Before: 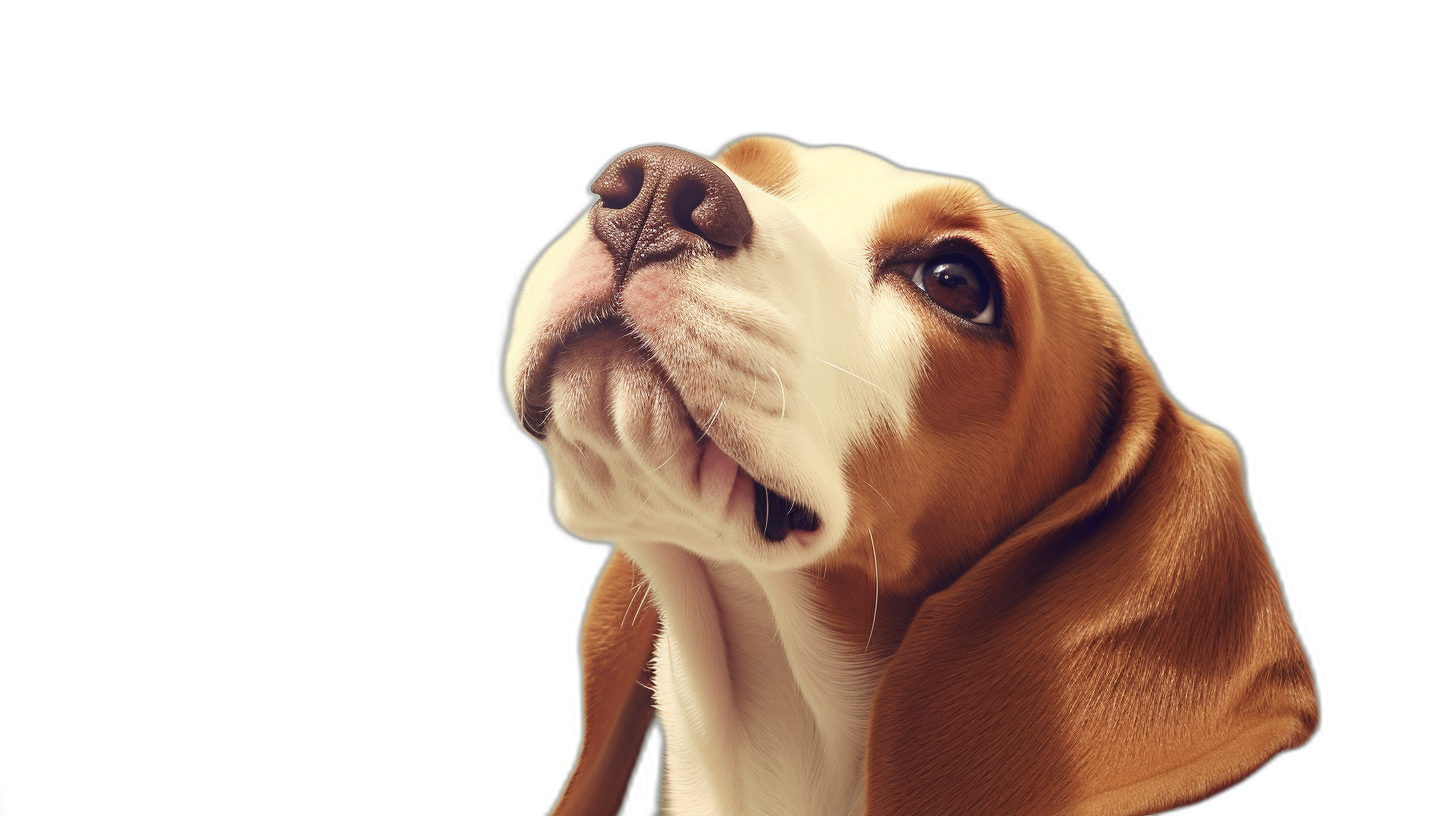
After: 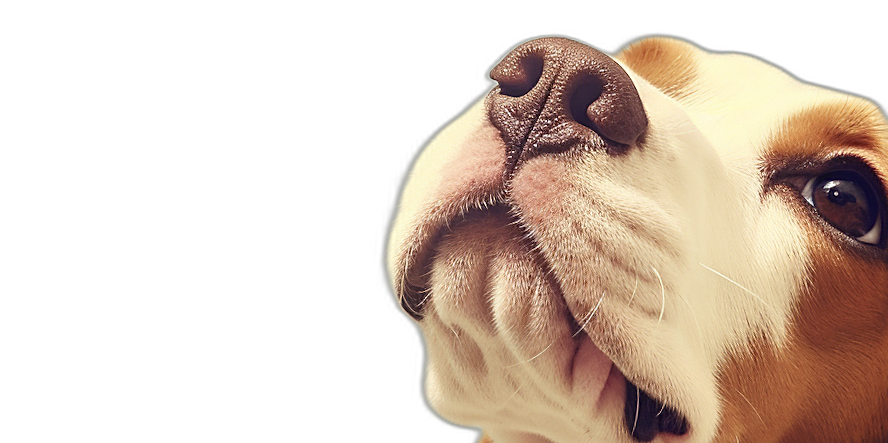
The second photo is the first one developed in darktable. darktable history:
crop and rotate: angle -5.02°, left 2.038%, top 7.014%, right 27.644%, bottom 30.32%
sharpen: on, module defaults
